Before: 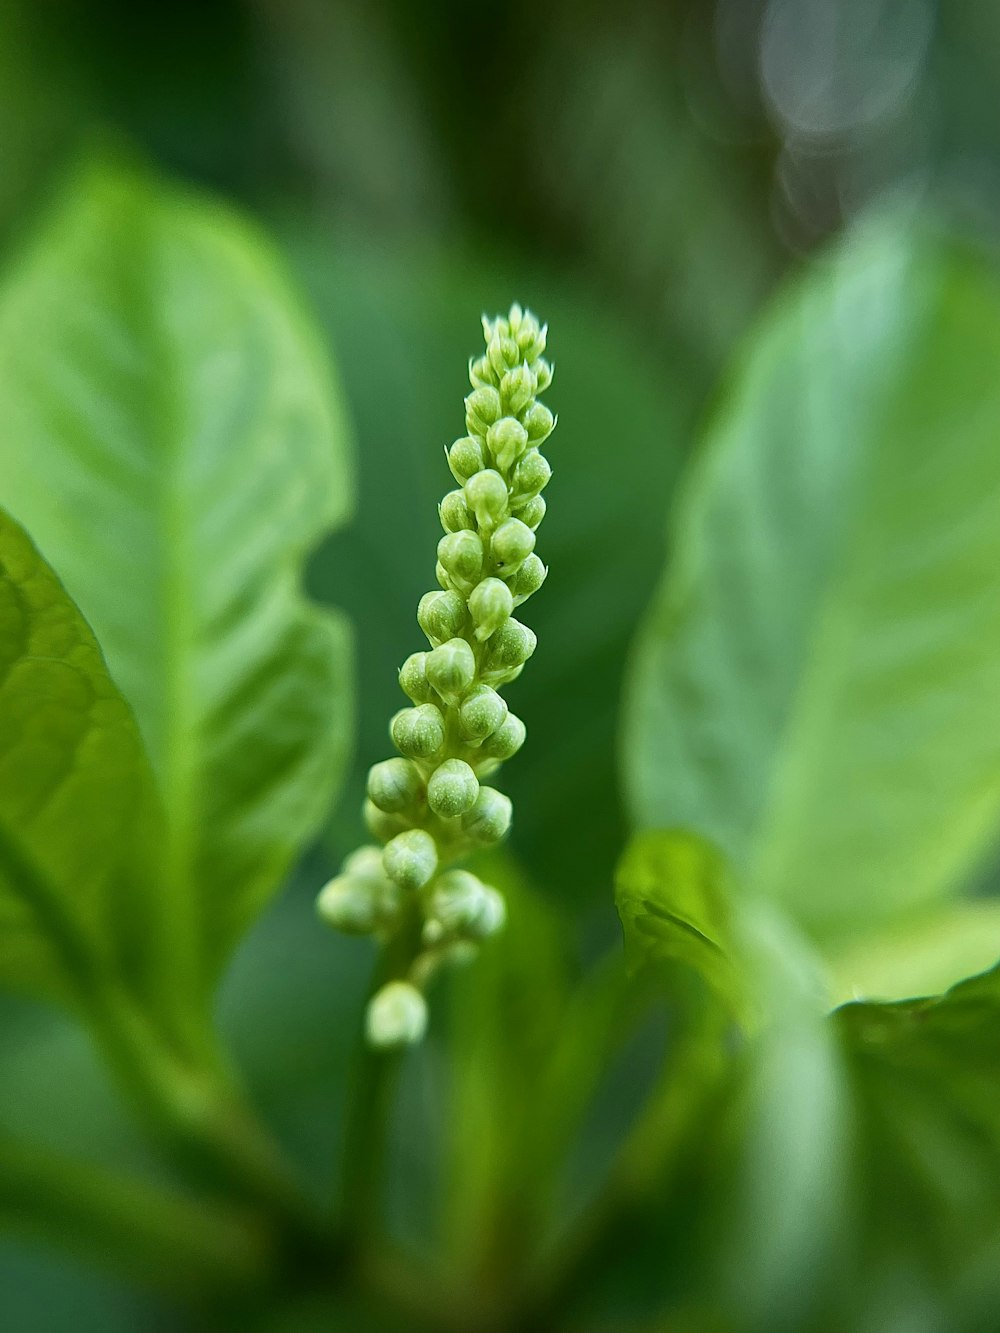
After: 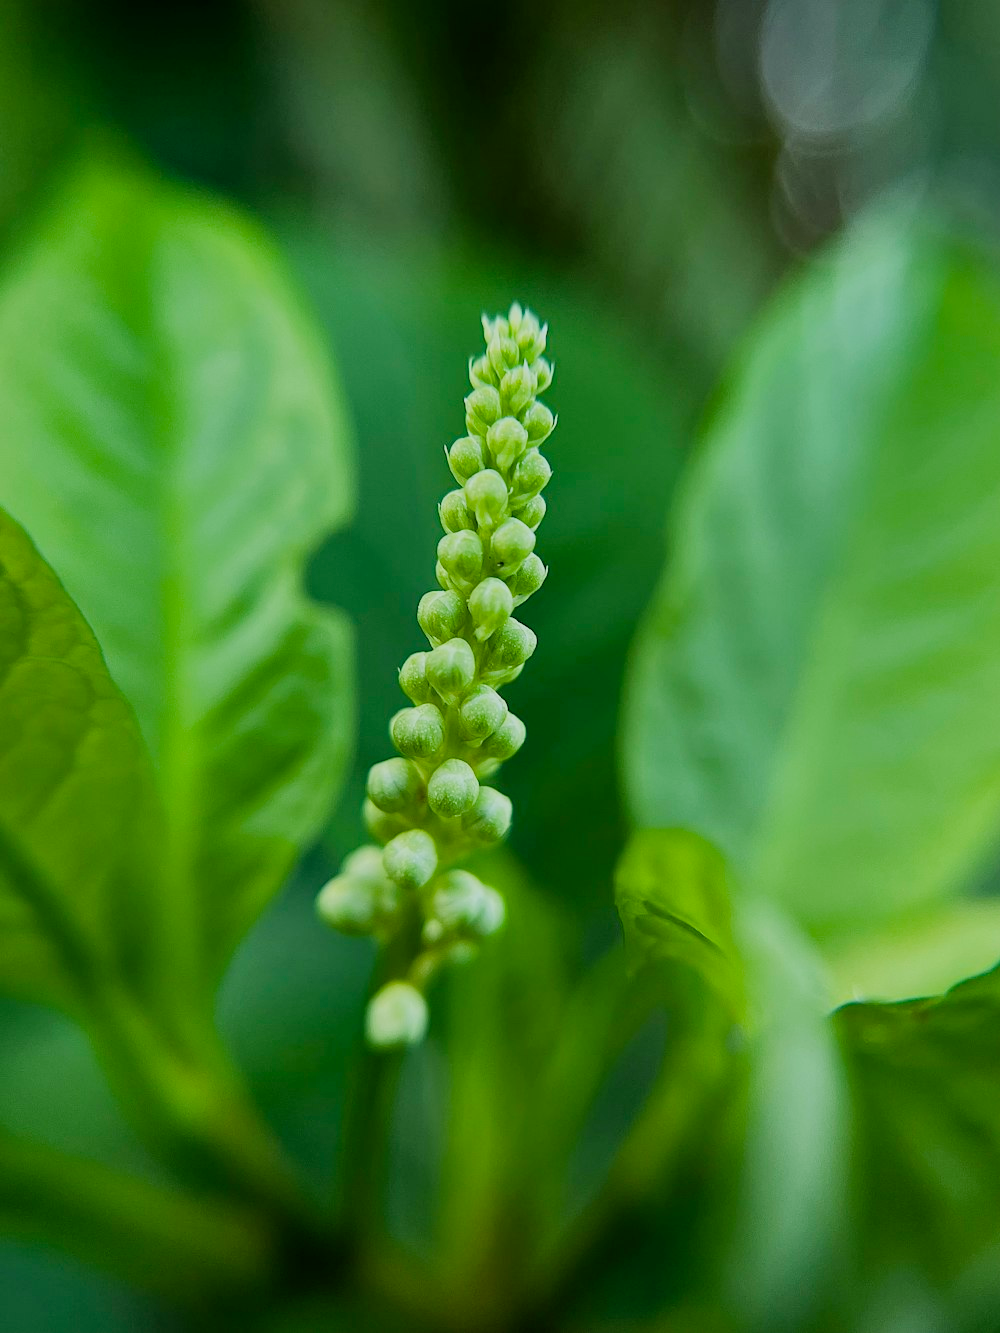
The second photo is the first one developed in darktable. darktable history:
exposure: exposure 0.128 EV, compensate highlight preservation false
haze removal: strength 0.029, distance 0.251, adaptive false
filmic rgb: black relative exposure -7.65 EV, white relative exposure 4.56 EV, threshold 3.02 EV, hardness 3.61, enable highlight reconstruction true
